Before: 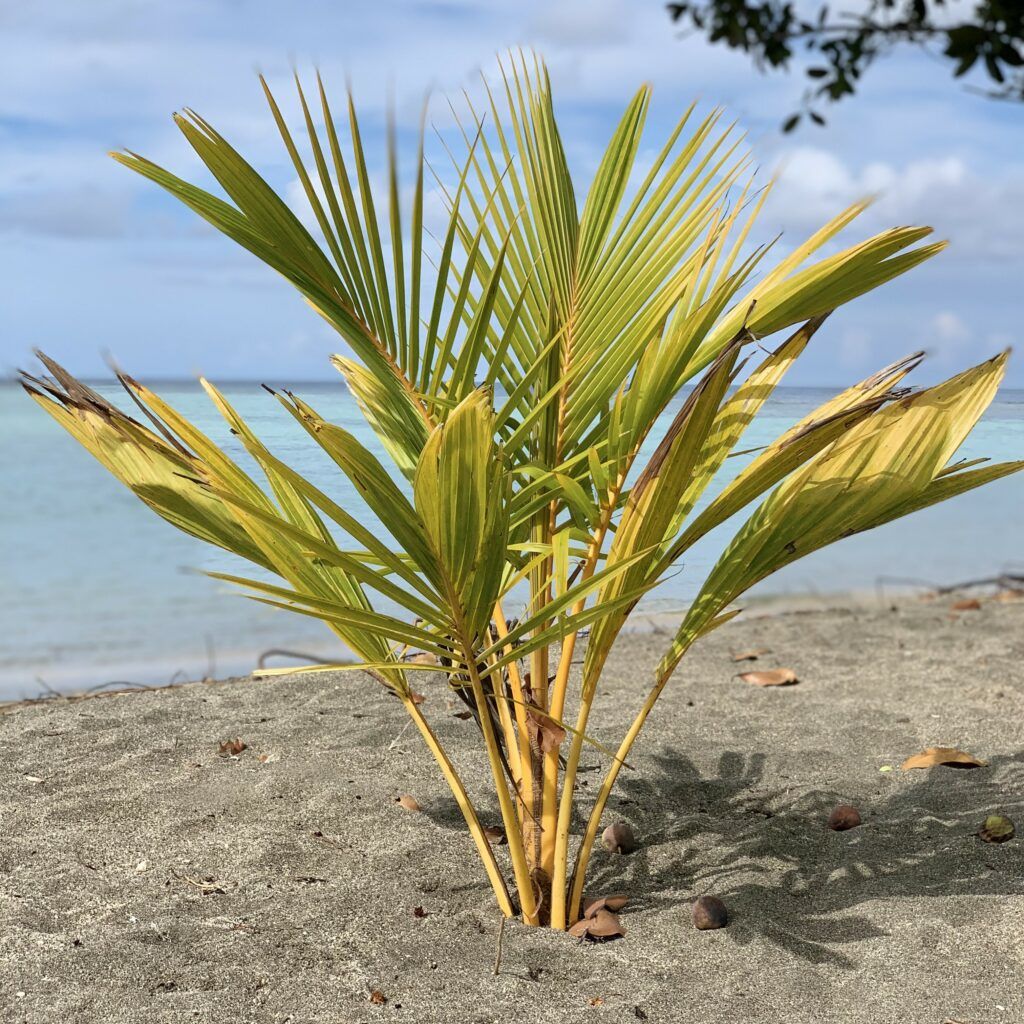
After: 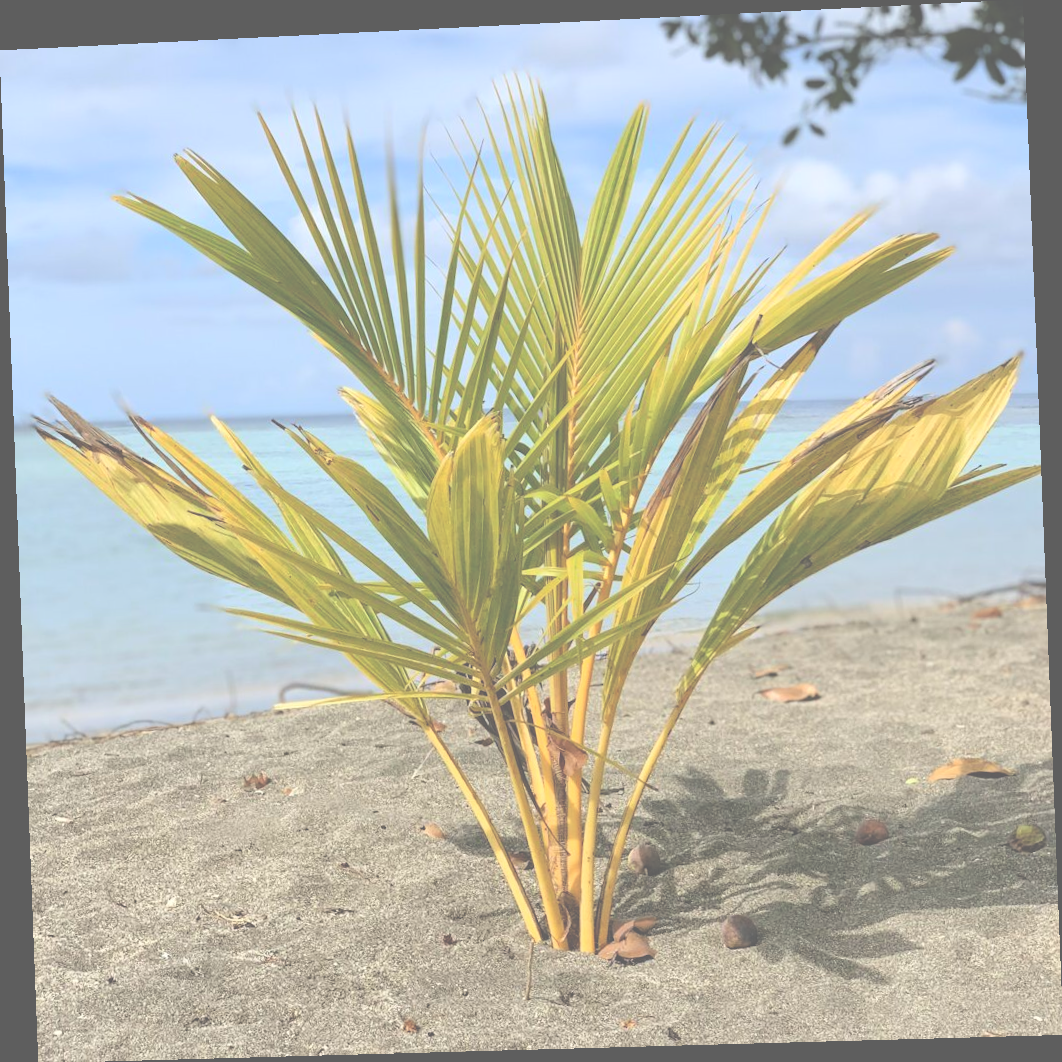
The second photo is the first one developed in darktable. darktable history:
contrast brightness saturation: brightness 0.28
rotate and perspective: rotation -2.22°, lens shift (horizontal) -0.022, automatic cropping off
exposure: black level correction -0.041, exposure 0.064 EV, compensate highlight preservation false
